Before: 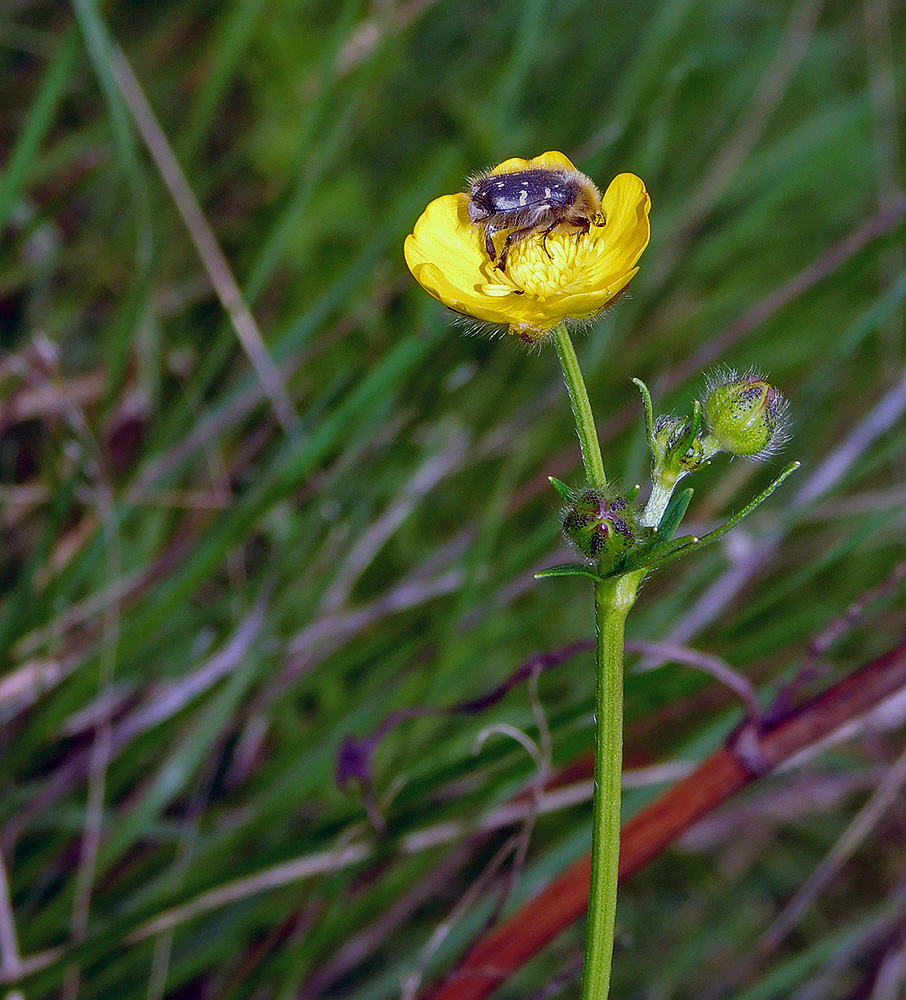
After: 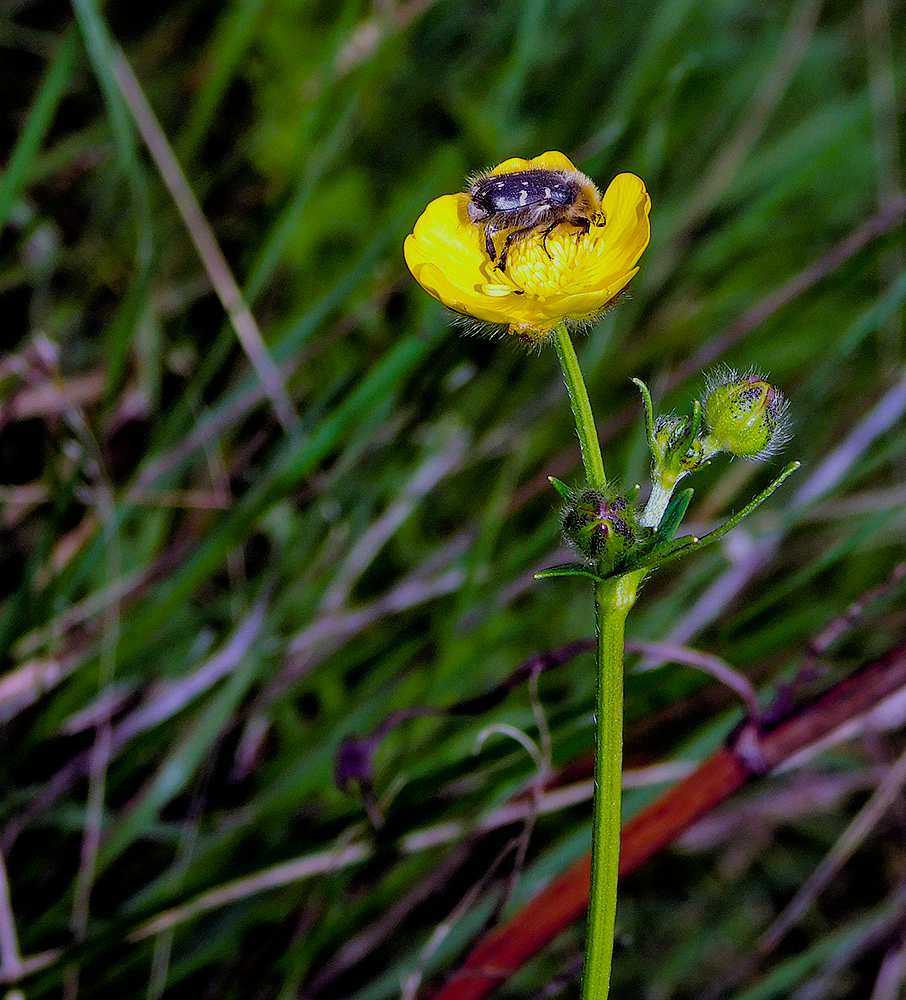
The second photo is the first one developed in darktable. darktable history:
filmic rgb: black relative exposure -3.86 EV, white relative exposure 3.48 EV, hardness 2.63, contrast 1.103
color balance rgb: perceptual saturation grading › global saturation 20%, global vibrance 20%
